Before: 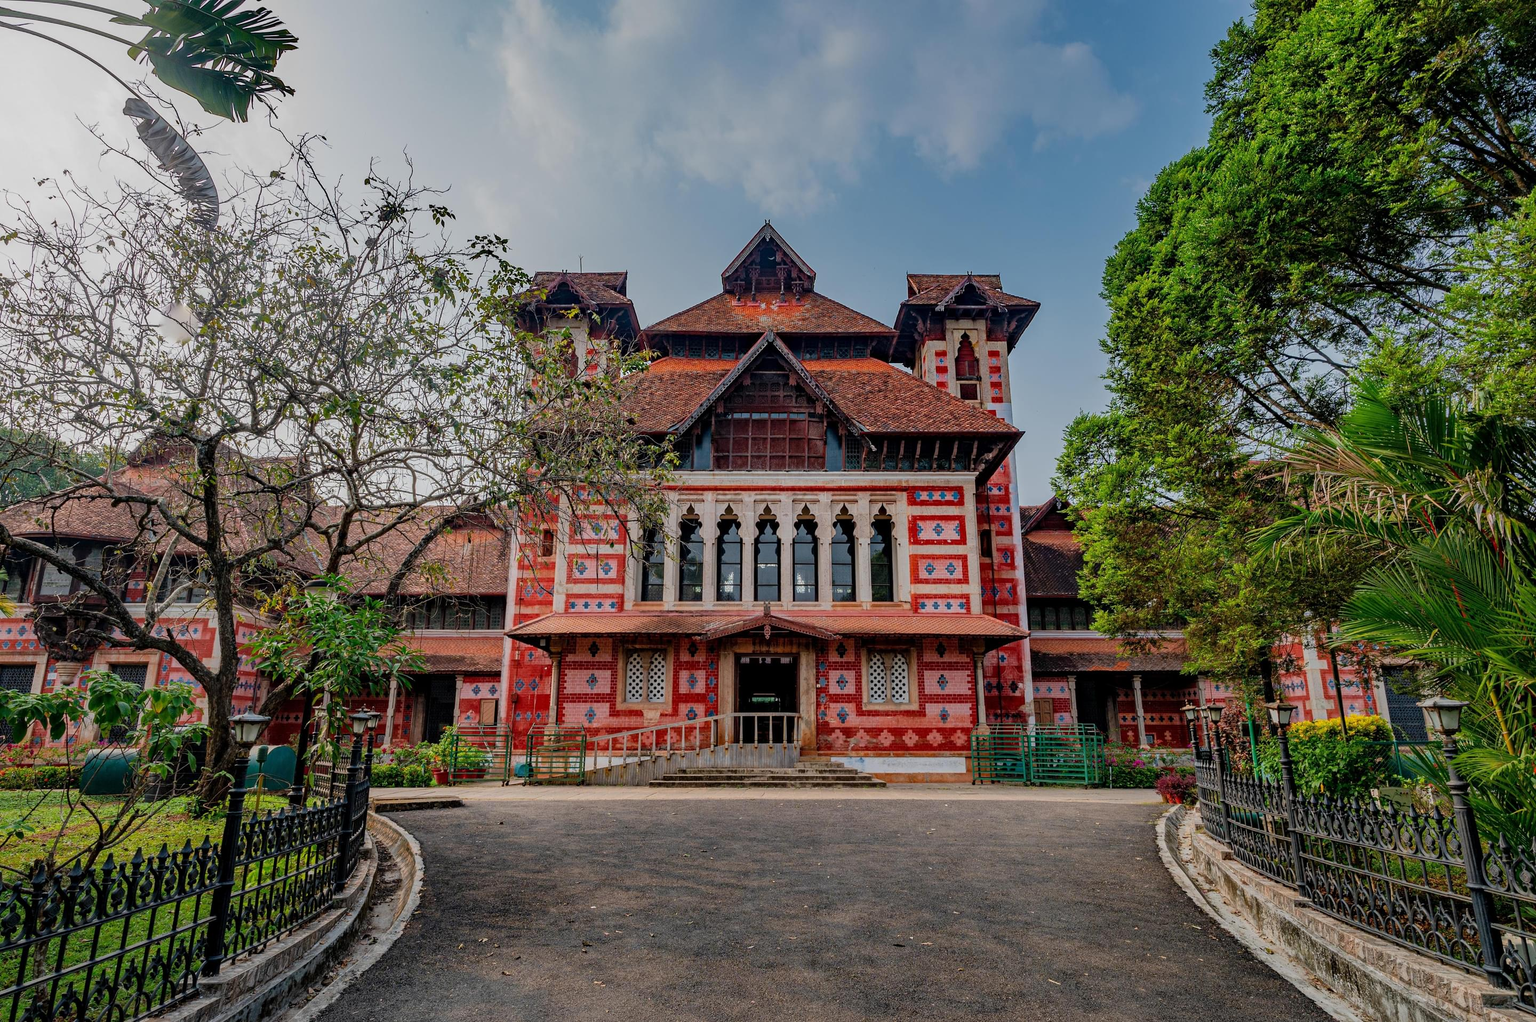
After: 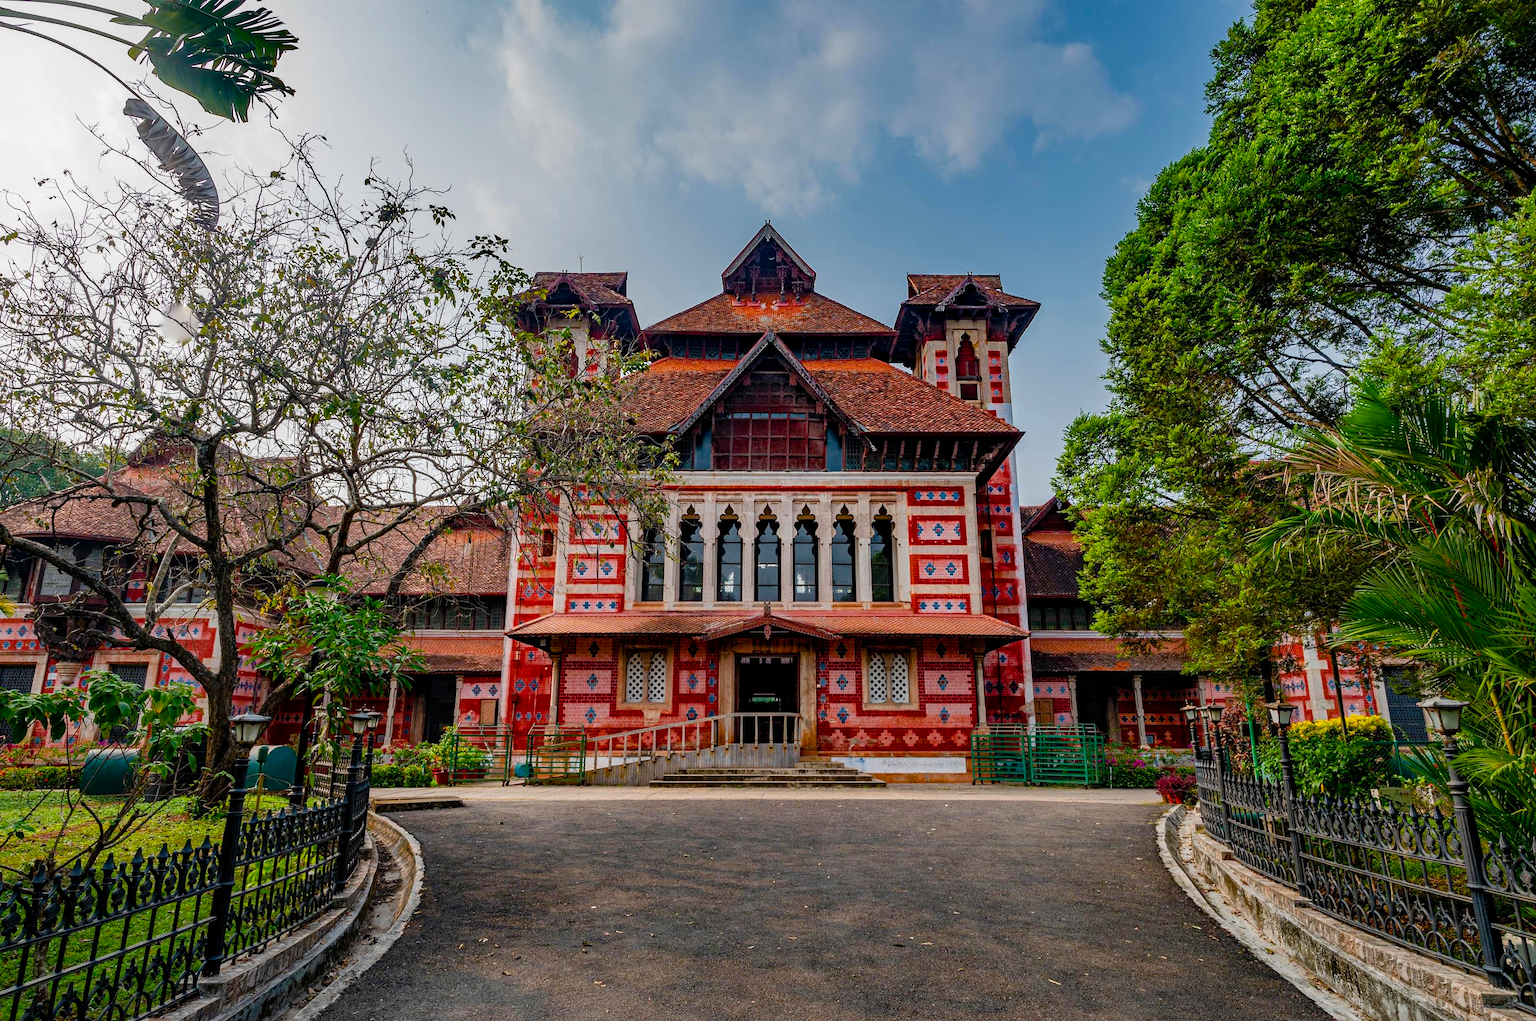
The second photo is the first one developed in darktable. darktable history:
color balance rgb: white fulcrum 0.983 EV, perceptual saturation grading › global saturation 20%, perceptual saturation grading › highlights -25.827%, perceptual saturation grading › shadows 50.201%, perceptual brilliance grading › highlights 10.45%, perceptual brilliance grading › shadows -11.112%
